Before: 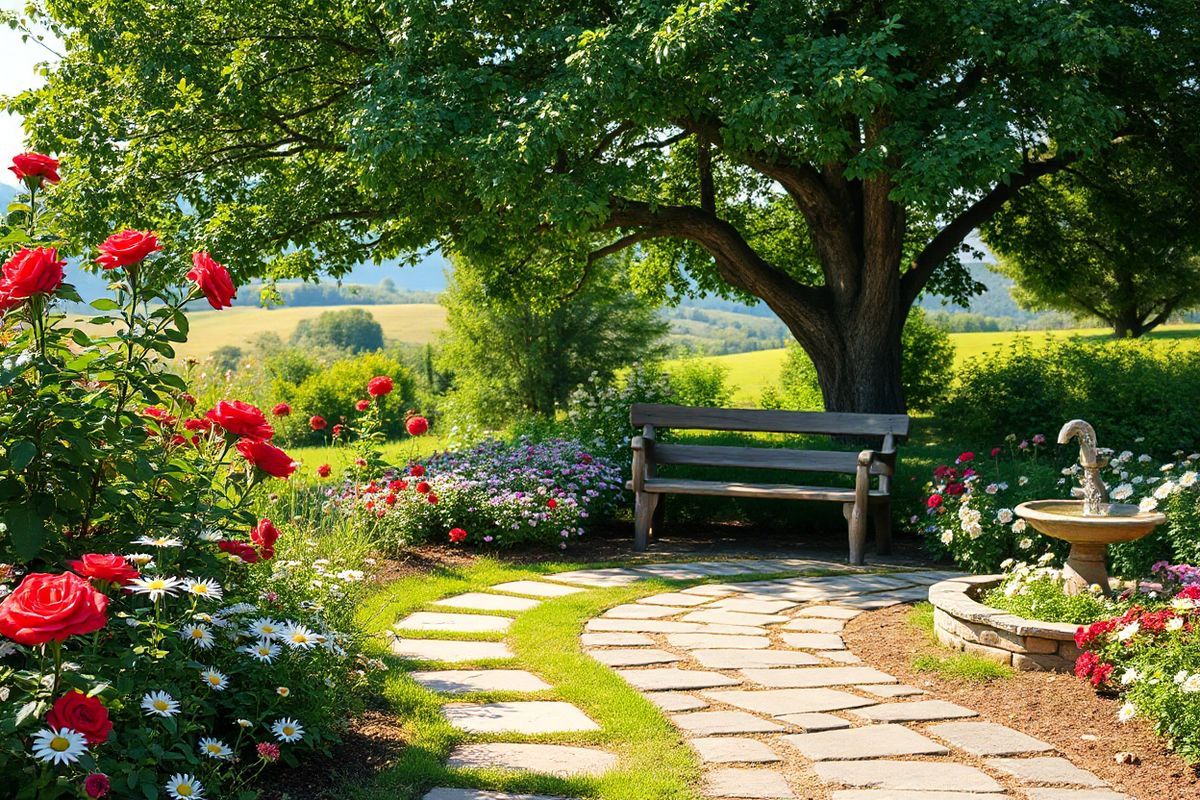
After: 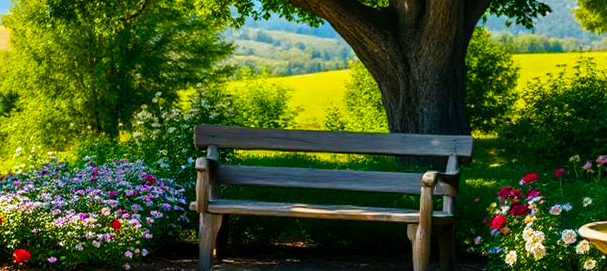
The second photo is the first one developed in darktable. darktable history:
crop: left 36.411%, top 34.917%, right 12.94%, bottom 31.165%
color balance rgb: perceptual saturation grading › global saturation 36.121%, perceptual saturation grading › shadows 35.389%, global vibrance 20%
local contrast: on, module defaults
